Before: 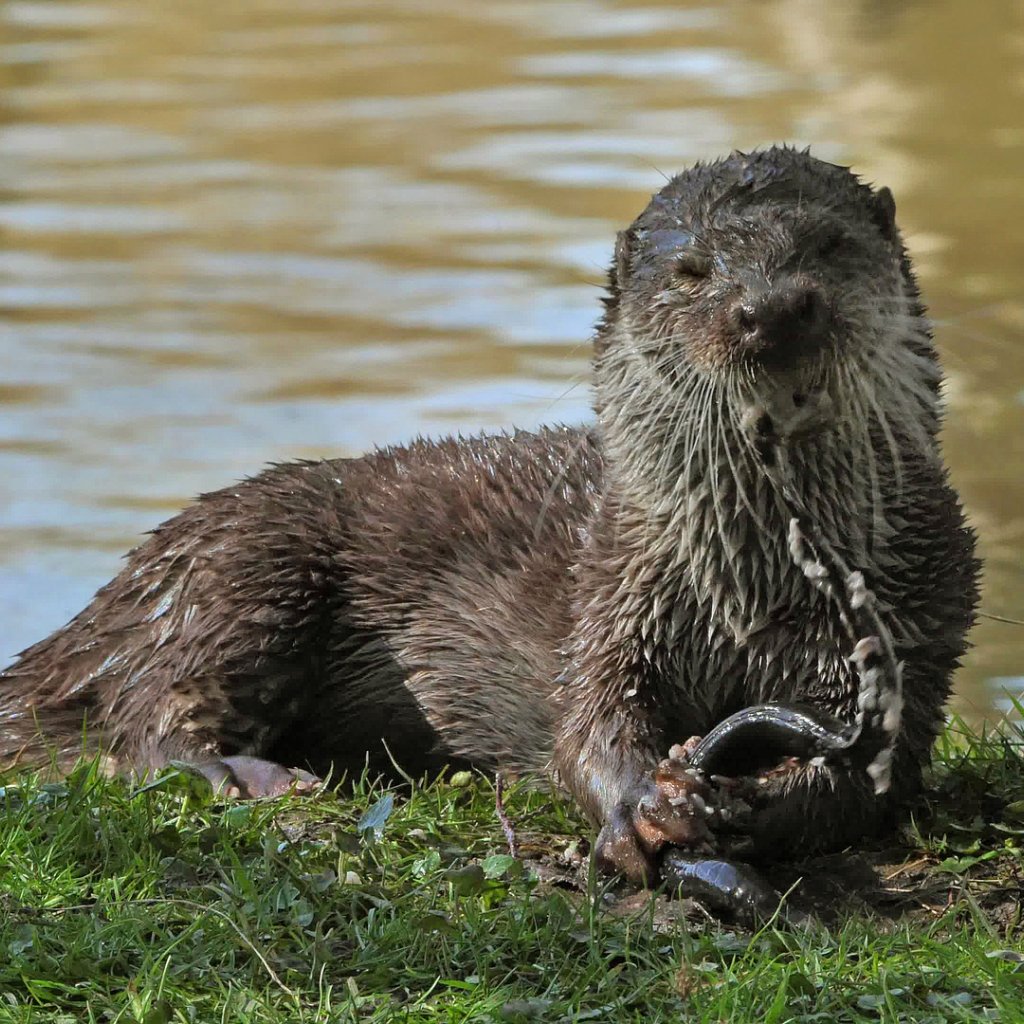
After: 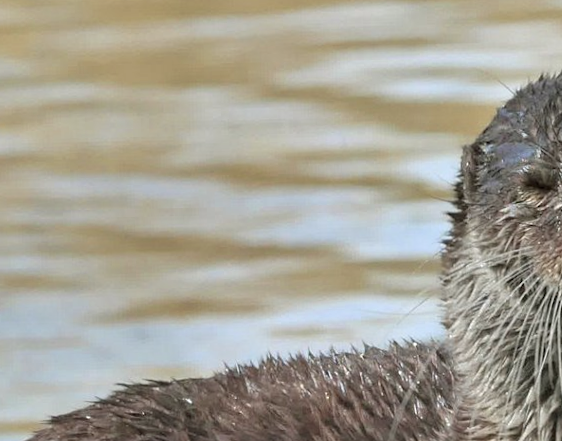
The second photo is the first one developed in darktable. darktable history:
color balance: input saturation 80.07%
rotate and perspective: rotation -1.17°, automatic cropping off
crop: left 15.306%, top 9.065%, right 30.789%, bottom 48.638%
exposure: exposure 0.2 EV, compensate highlight preservation false
